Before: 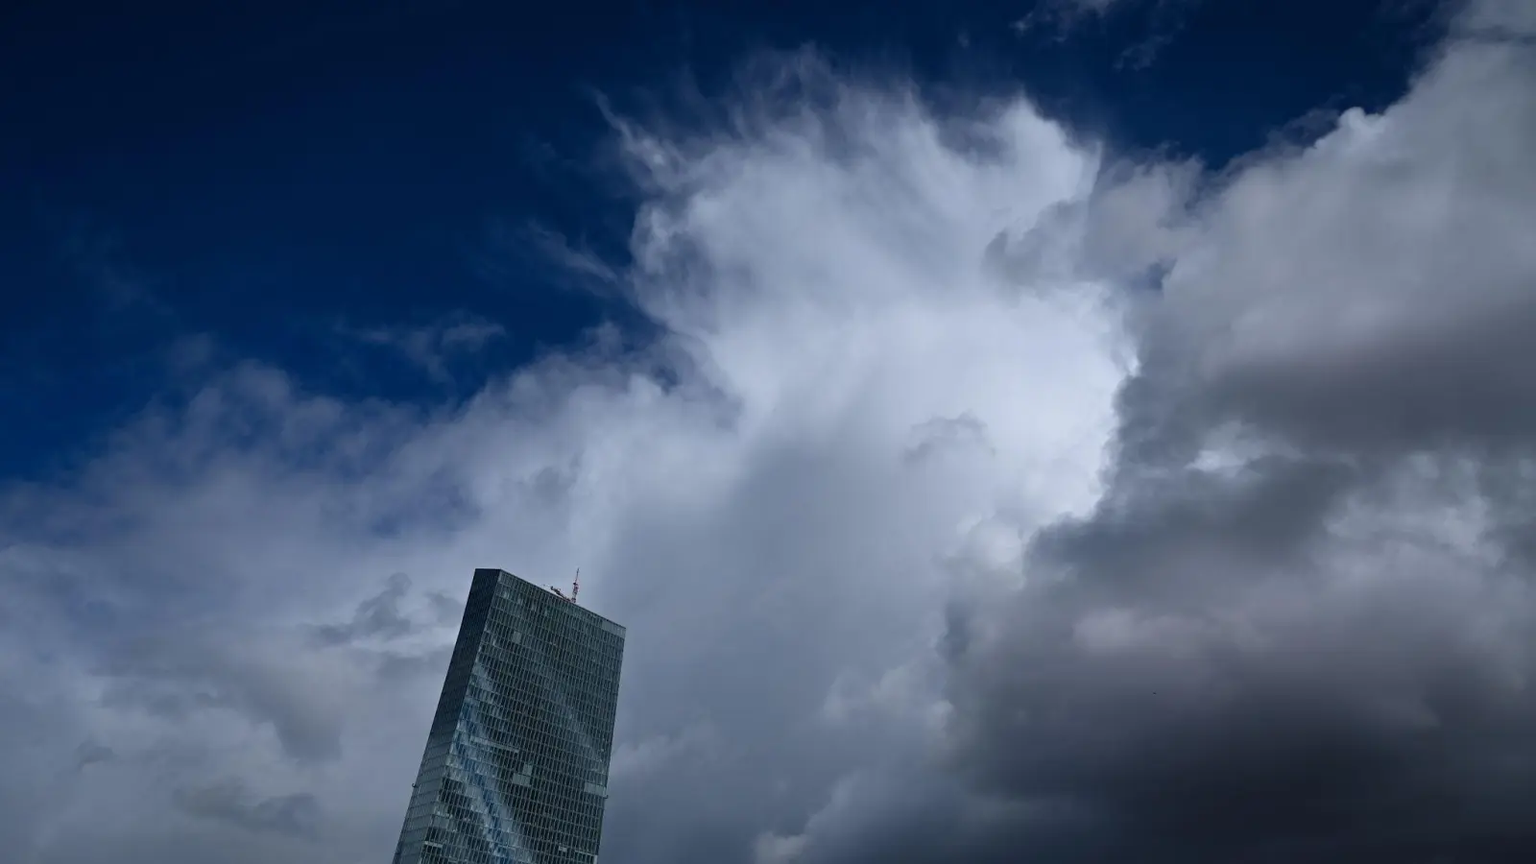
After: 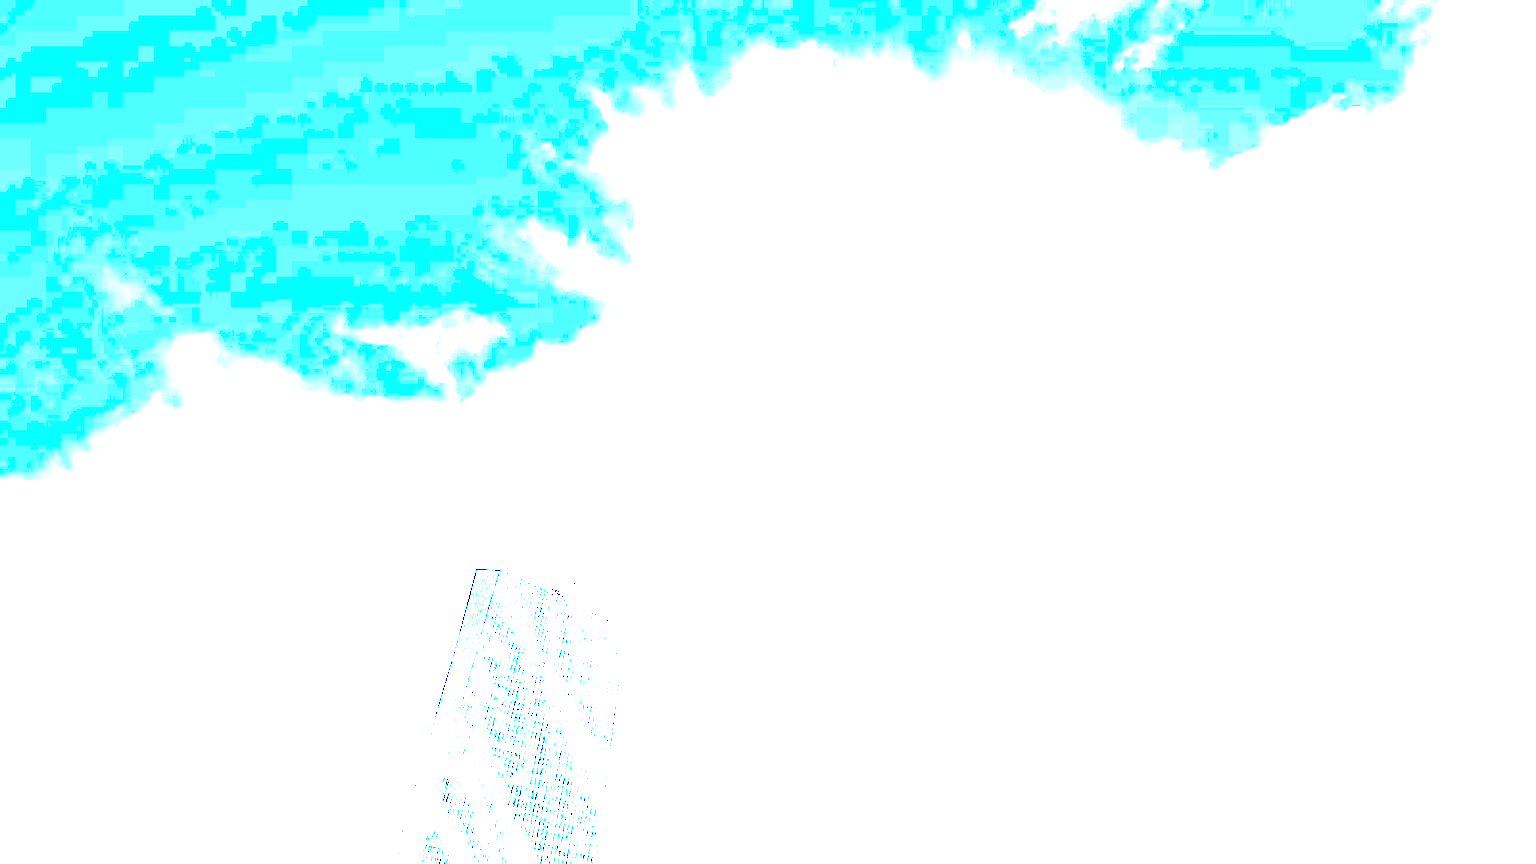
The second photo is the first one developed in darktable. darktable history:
exposure: exposure 7.966 EV, compensate highlight preservation false
